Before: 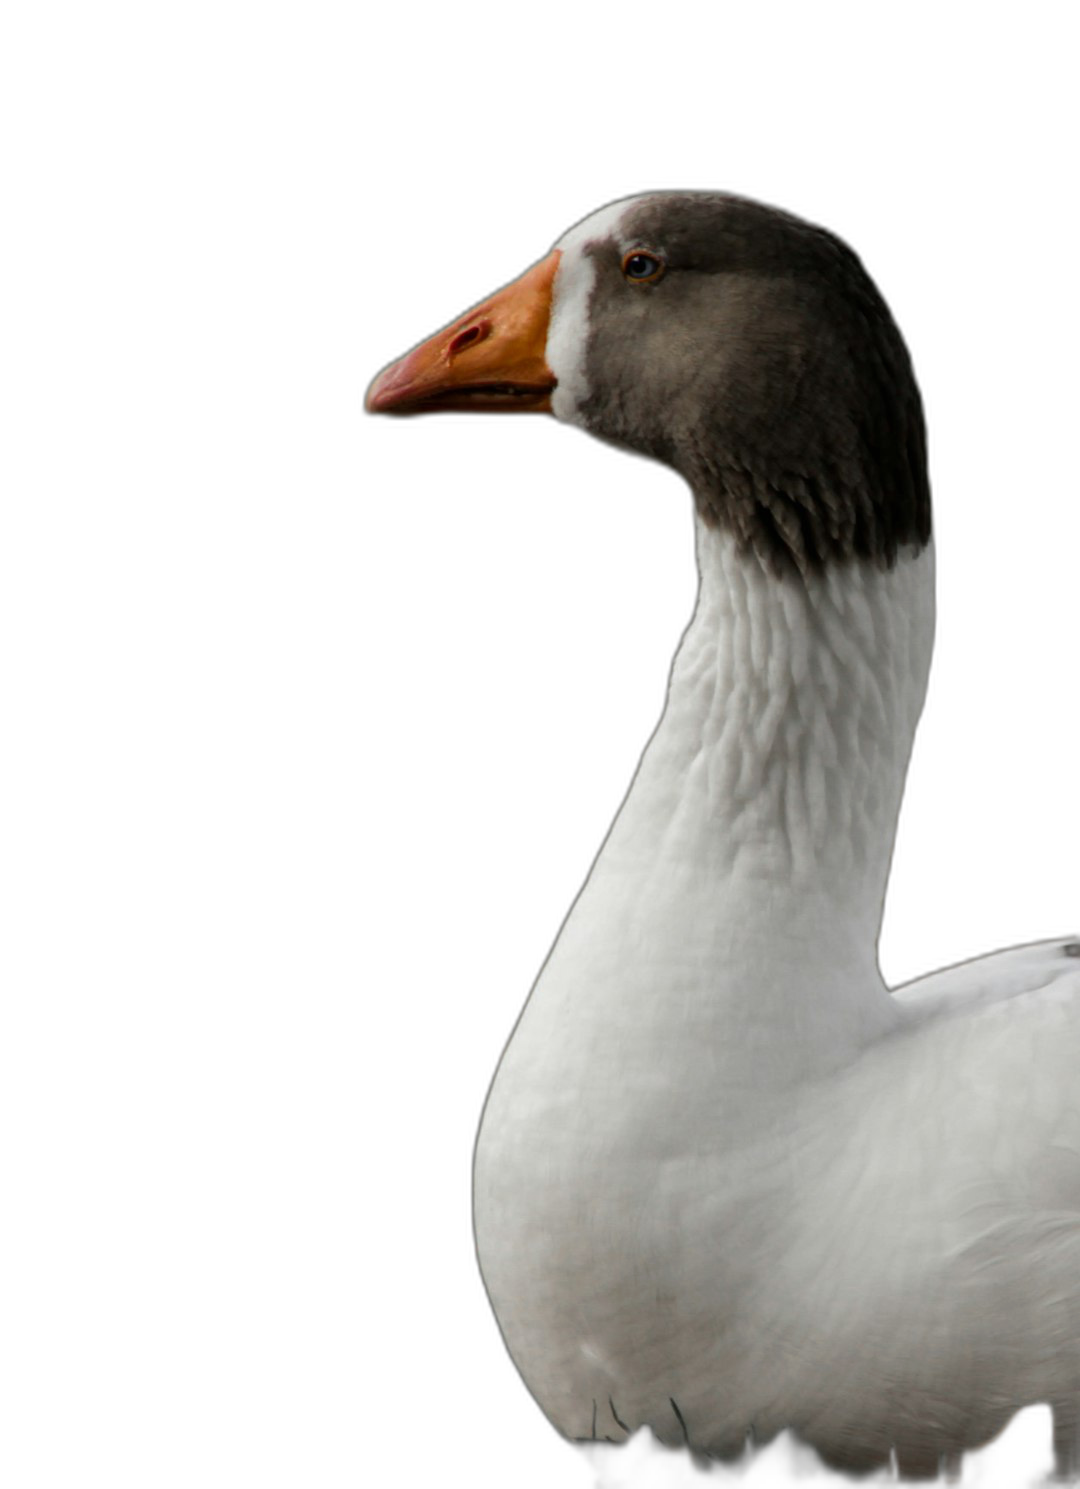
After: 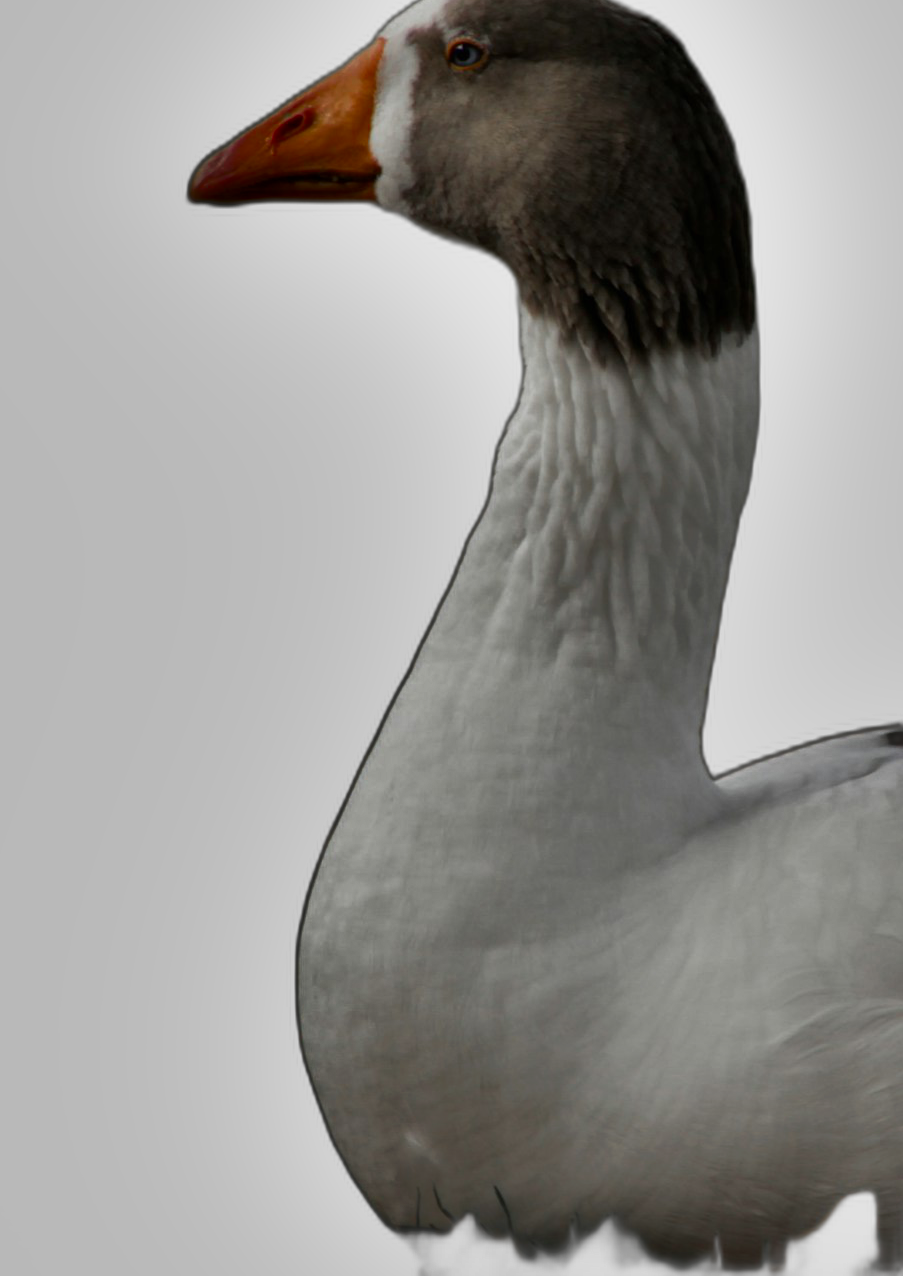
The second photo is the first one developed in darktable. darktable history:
crop: left 16.315%, top 14.246%
shadows and highlights: shadows 80.73, white point adjustment -9.07, highlights -61.46, soften with gaussian
